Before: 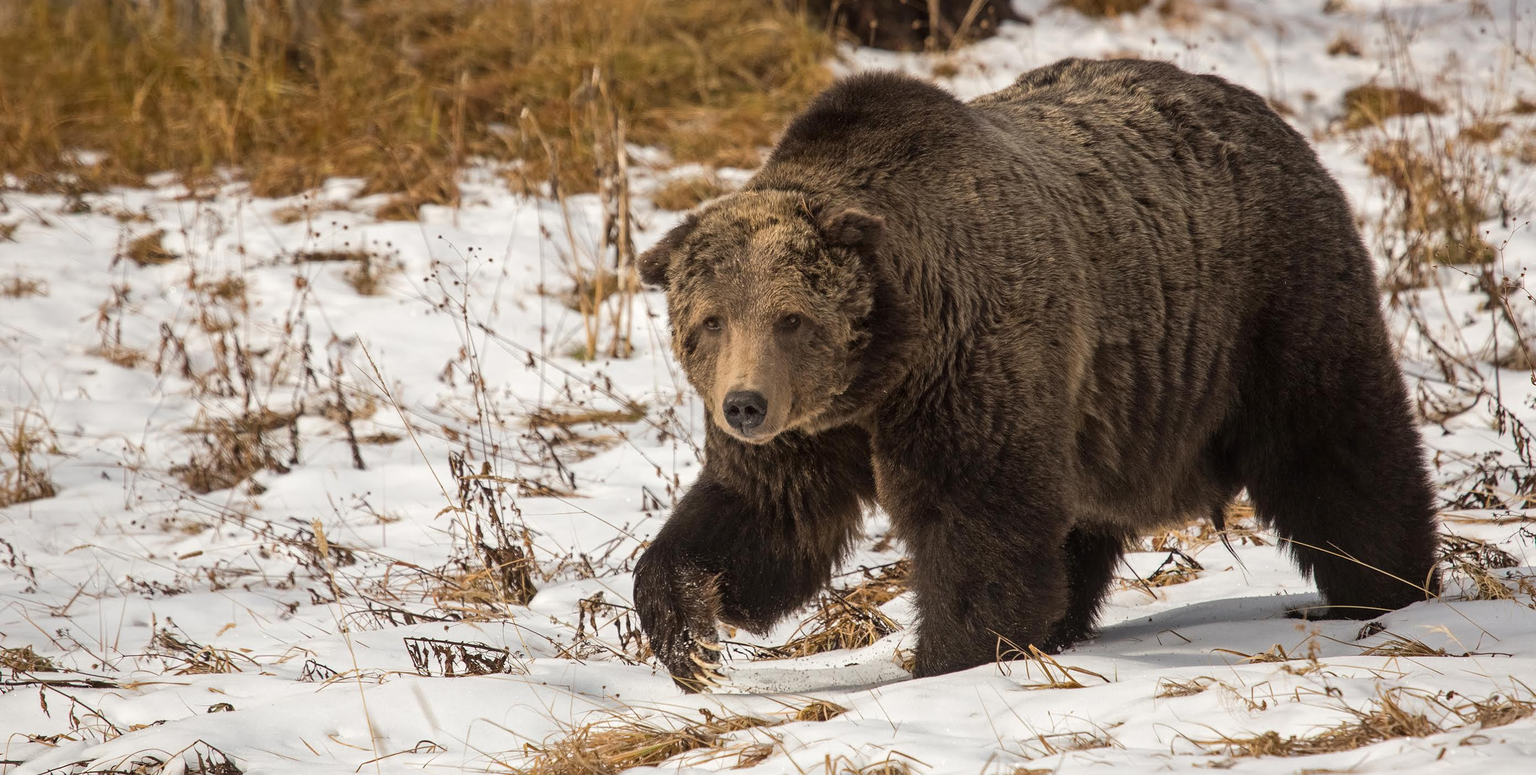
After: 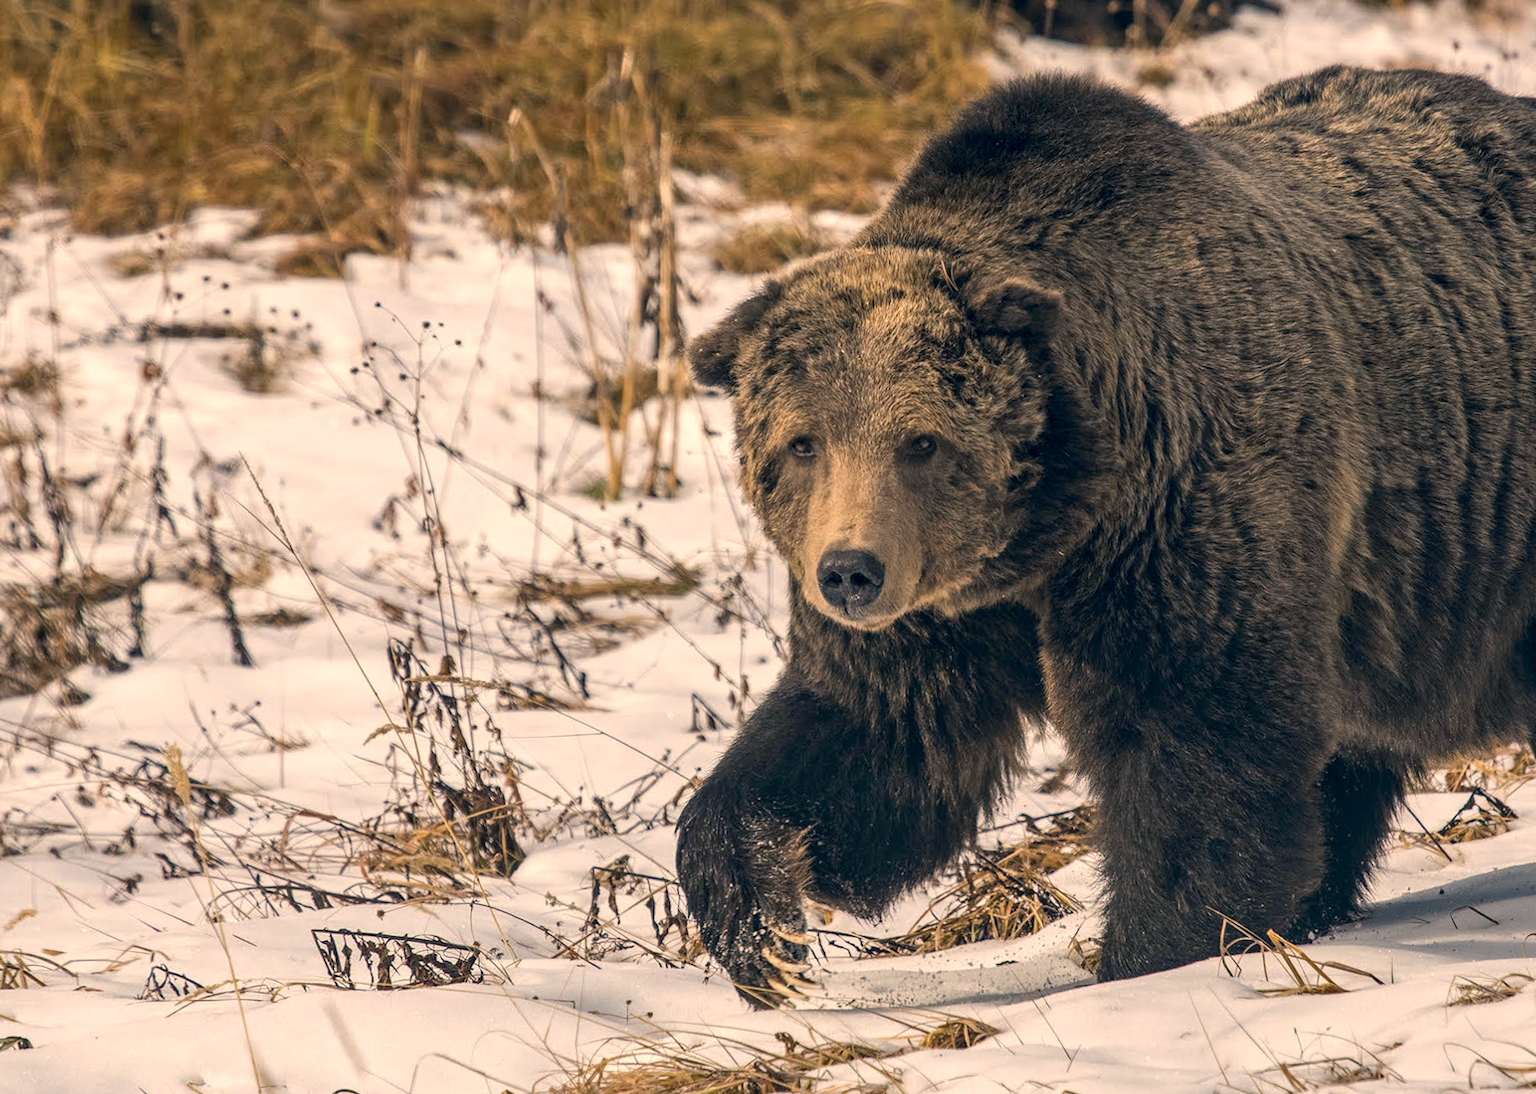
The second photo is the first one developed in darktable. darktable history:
crop and rotate: left 15.055%, right 18.278%
local contrast: on, module defaults
color correction: highlights a* 10.32, highlights b* 14.66, shadows a* -9.59, shadows b* -15.02
rotate and perspective: rotation 0.679°, lens shift (horizontal) 0.136, crop left 0.009, crop right 0.991, crop top 0.078, crop bottom 0.95
